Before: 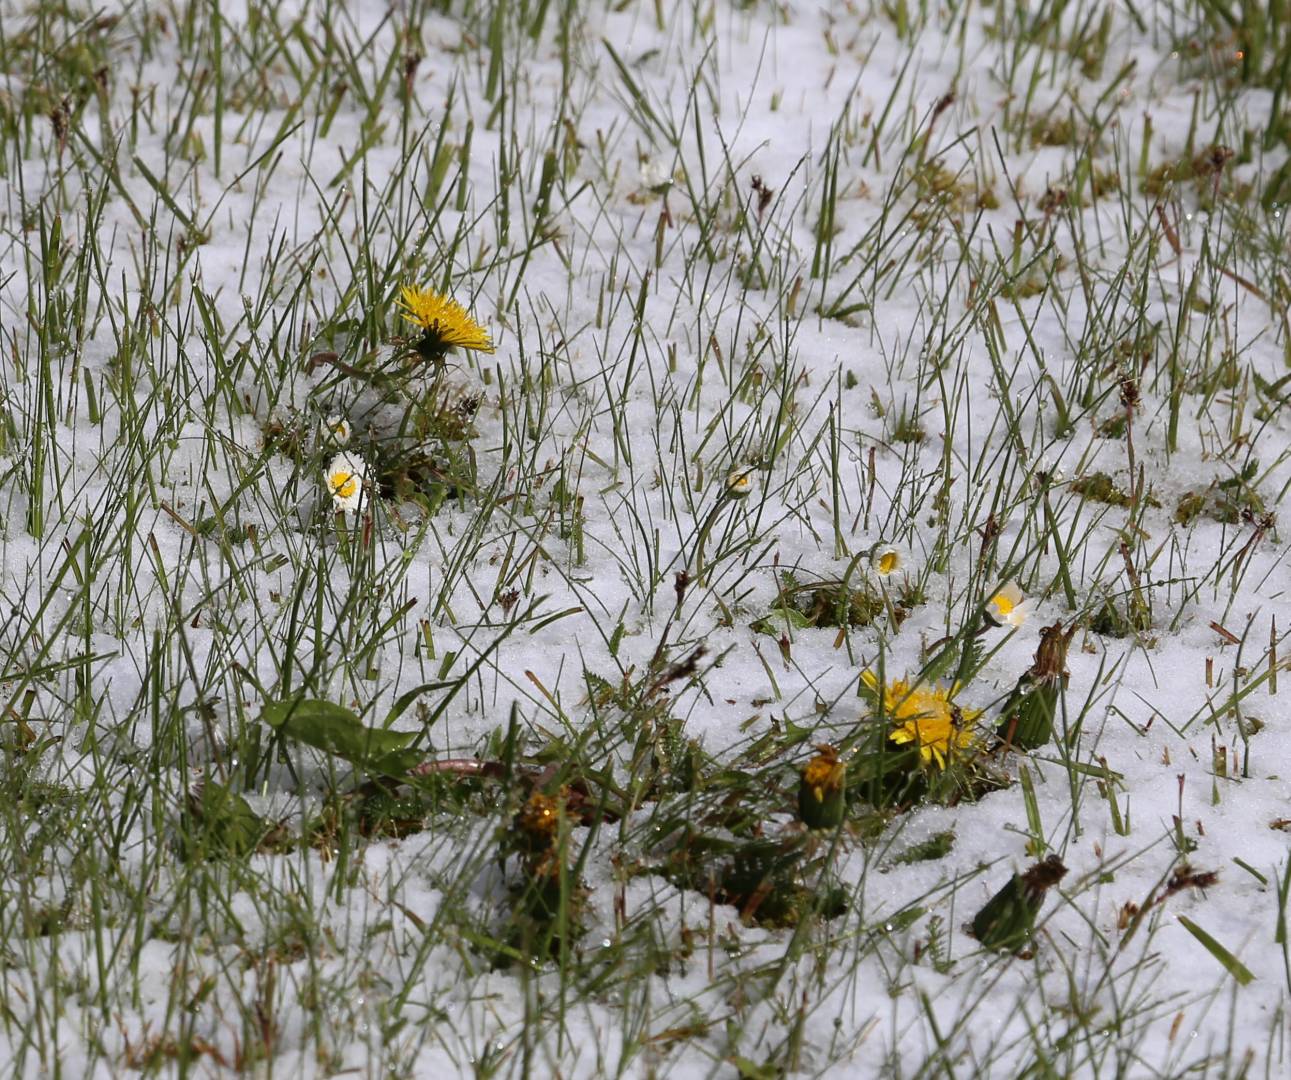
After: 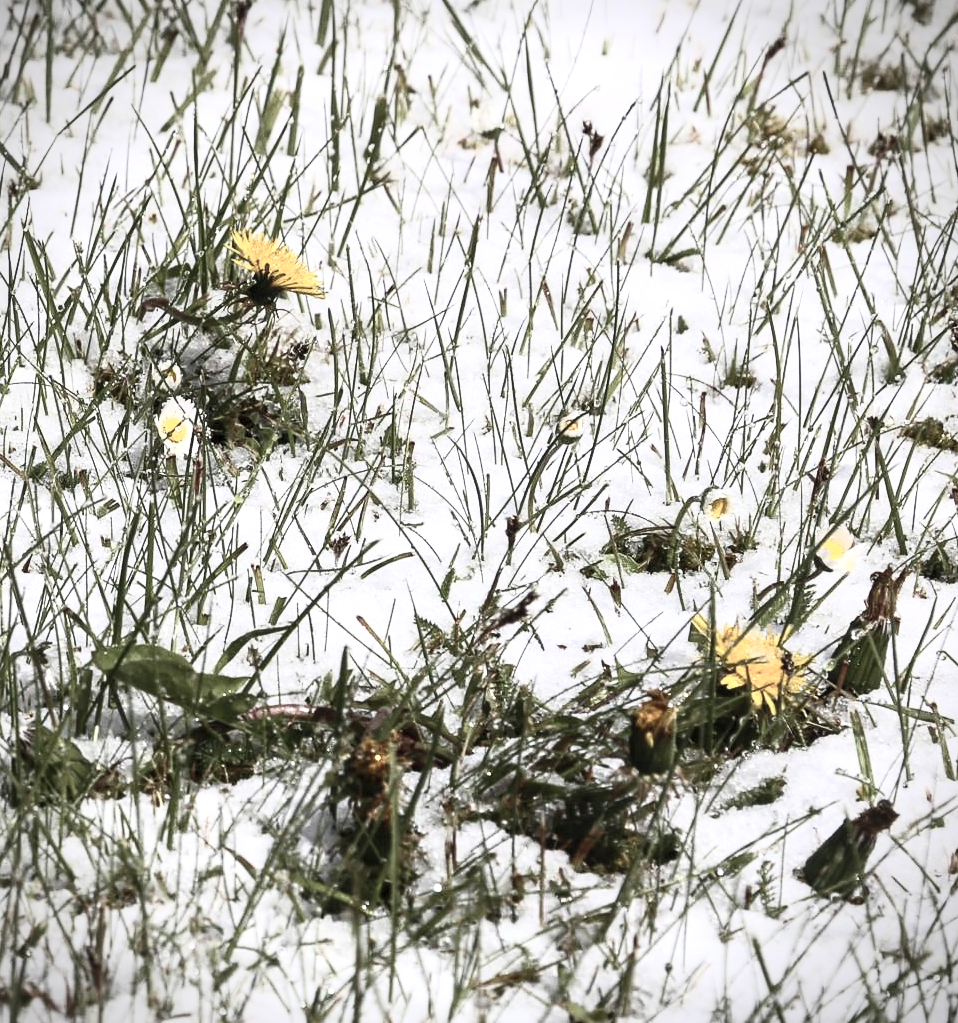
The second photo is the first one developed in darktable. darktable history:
contrast brightness saturation: contrast 0.57, brightness 0.57, saturation -0.34
local contrast: highlights 83%, shadows 81%
crop and rotate: left 13.15%, top 5.251%, right 12.609%
vignetting: fall-off start 92.6%, brightness -0.52, saturation -0.51, center (-0.012, 0)
